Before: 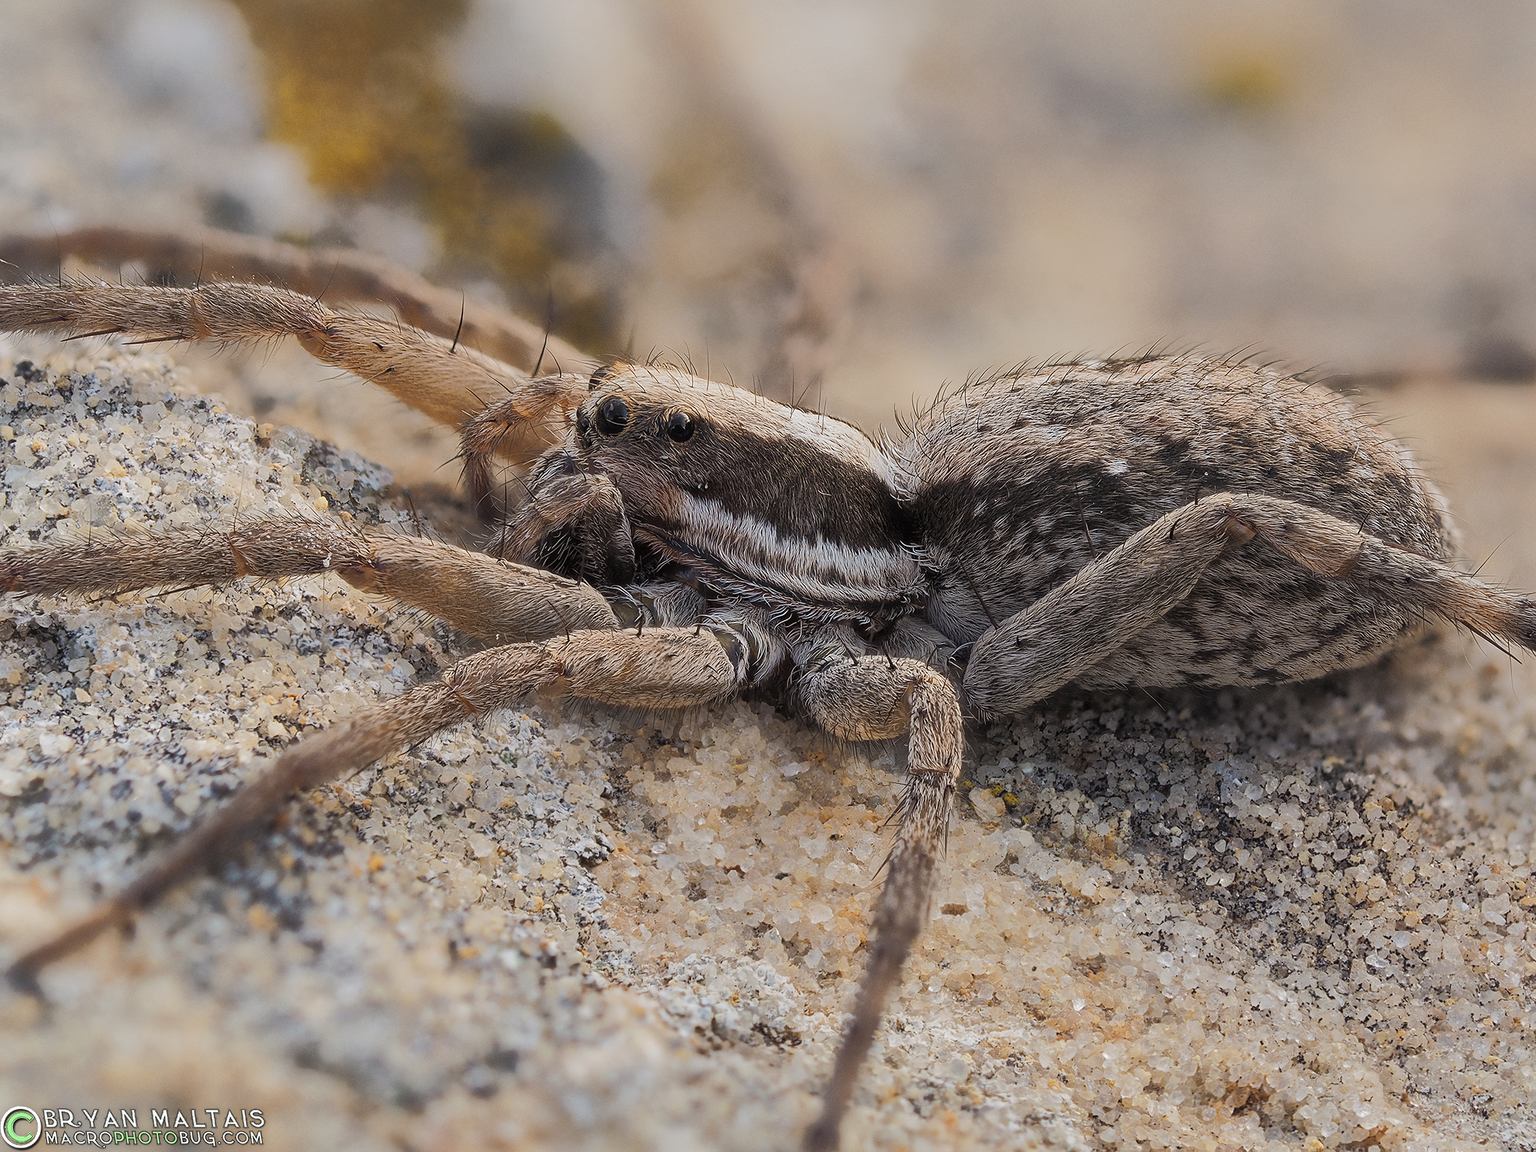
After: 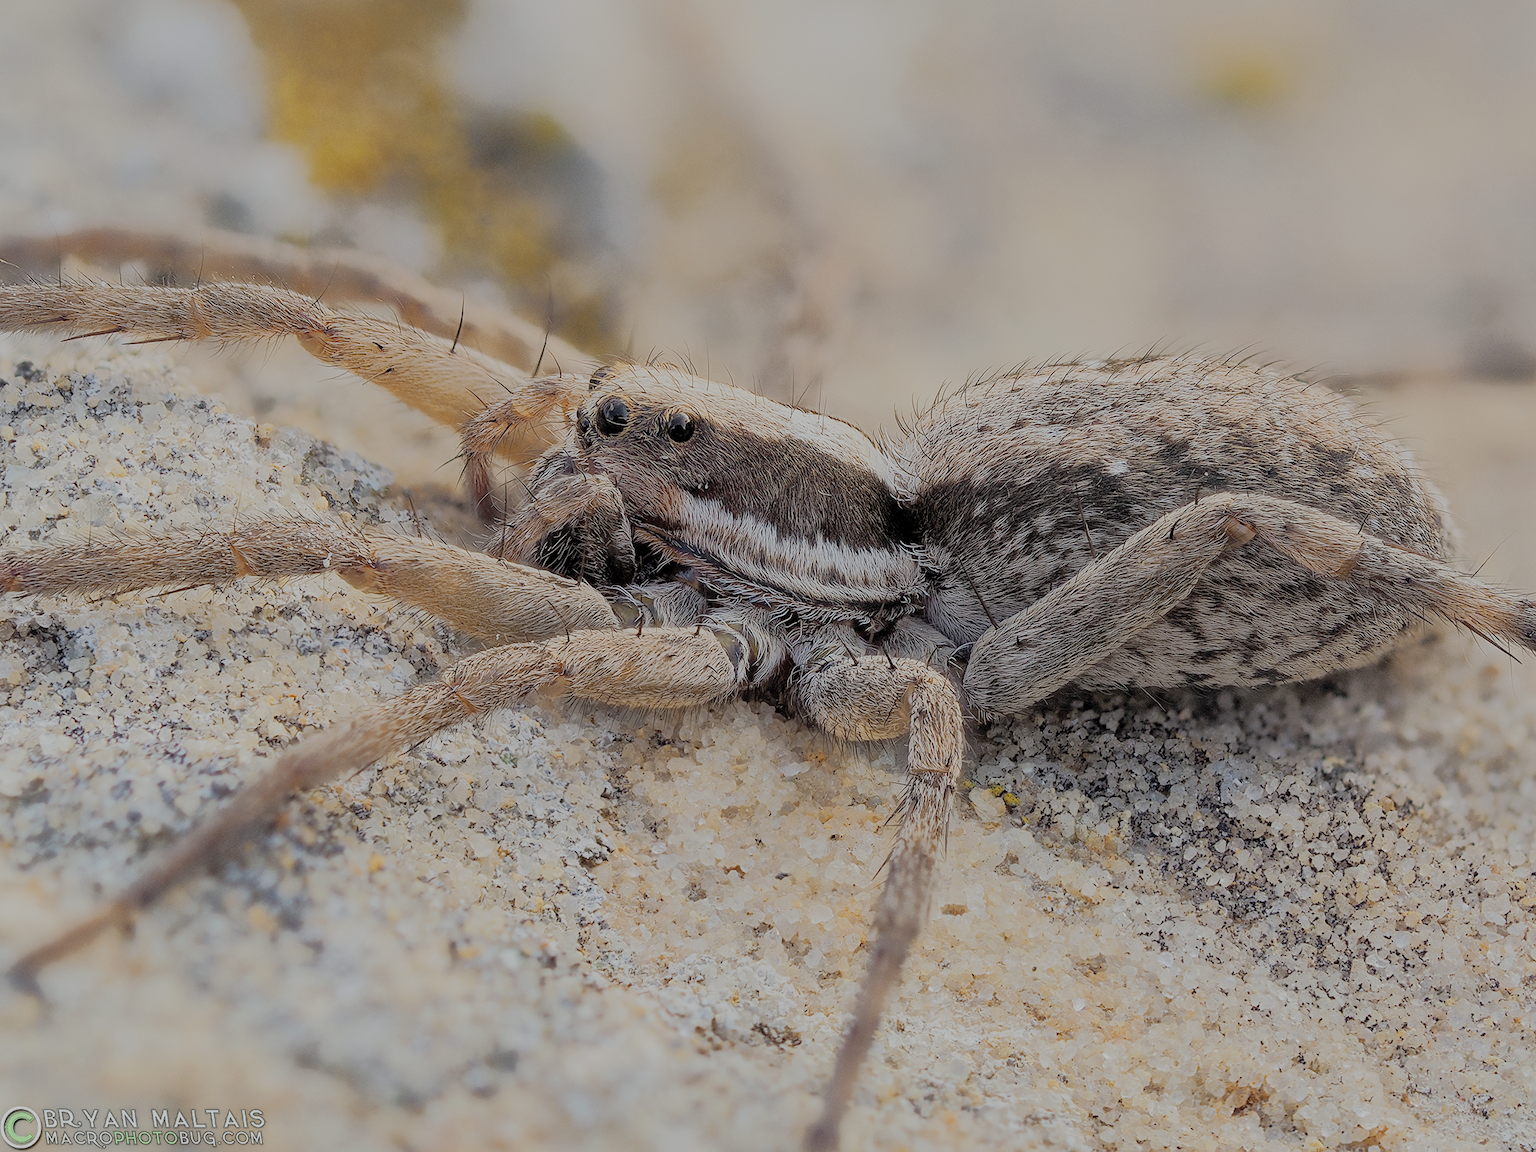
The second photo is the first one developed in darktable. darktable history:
white balance: red 0.978, blue 0.999
filmic rgb: black relative exposure -7 EV, white relative exposure 6 EV, threshold 3 EV, target black luminance 0%, hardness 2.73, latitude 61.22%, contrast 0.691, highlights saturation mix 10%, shadows ↔ highlights balance -0.073%, preserve chrominance no, color science v4 (2020), iterations of high-quality reconstruction 10, contrast in shadows soft, contrast in highlights soft, enable highlight reconstruction true
contrast brightness saturation: brightness 0.13
